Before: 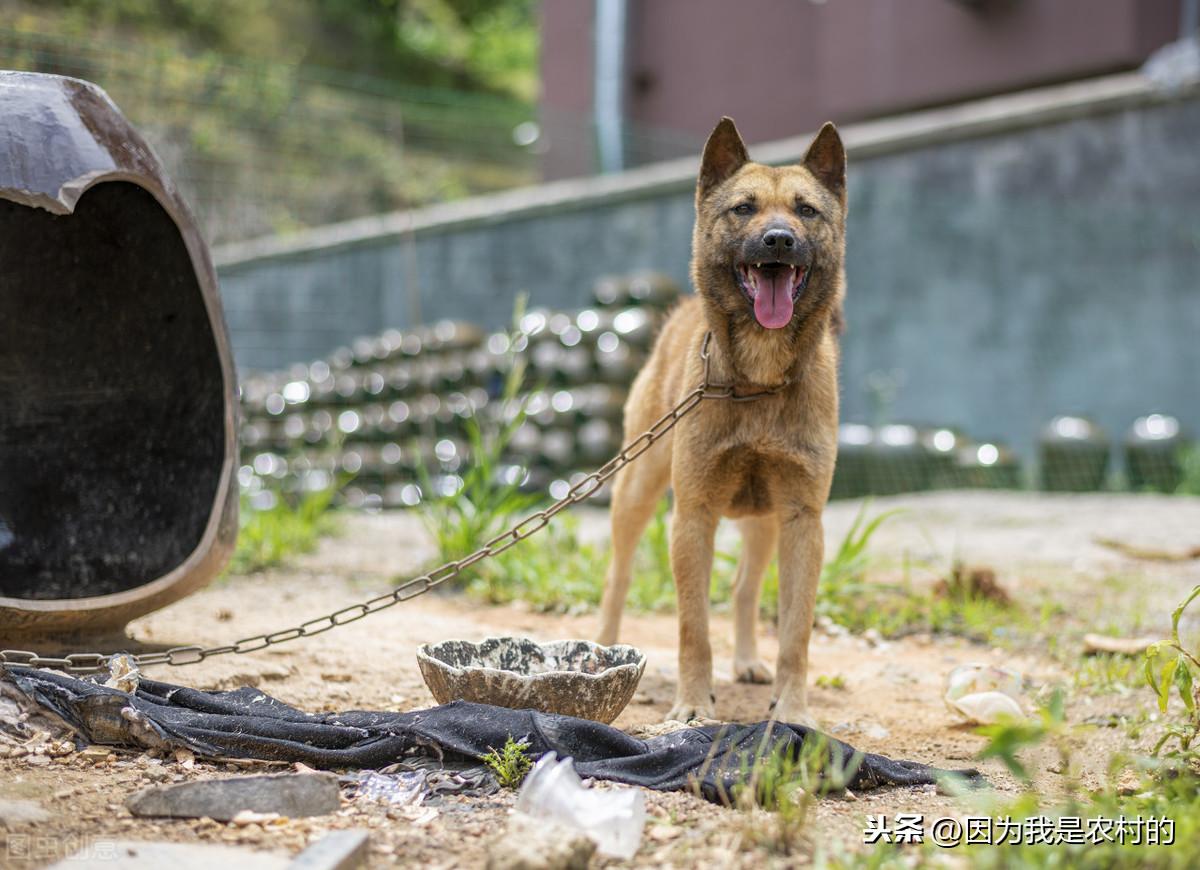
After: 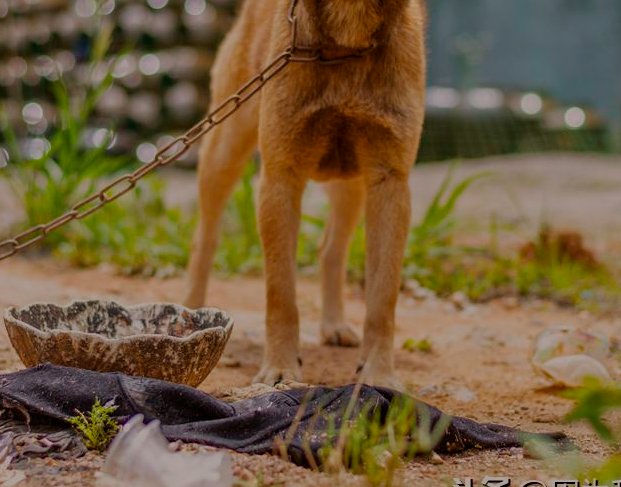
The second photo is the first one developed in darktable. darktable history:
exposure: black level correction 0.001, exposure 0.5 EV, compensate exposure bias true, compensate highlight preservation false
rgb levels: mode RGB, independent channels, levels [[0, 0.5, 1], [0, 0.521, 1], [0, 0.536, 1]]
color balance rgb: linear chroma grading › shadows 32%, linear chroma grading › global chroma -2%, linear chroma grading › mid-tones 4%, perceptual saturation grading › global saturation -2%, perceptual saturation grading › highlights -8%, perceptual saturation grading › mid-tones 8%, perceptual saturation grading › shadows 4%, perceptual brilliance grading › highlights 8%, perceptual brilliance grading › mid-tones 4%, perceptual brilliance grading › shadows 2%, global vibrance 16%, saturation formula JzAzBz (2021)
tone equalizer: -8 EV -2 EV, -7 EV -2 EV, -6 EV -2 EV, -5 EV -2 EV, -4 EV -2 EV, -3 EV -2 EV, -2 EV -2 EV, -1 EV -1.63 EV, +0 EV -2 EV
crop: left 34.479%, top 38.822%, right 13.718%, bottom 5.172%
